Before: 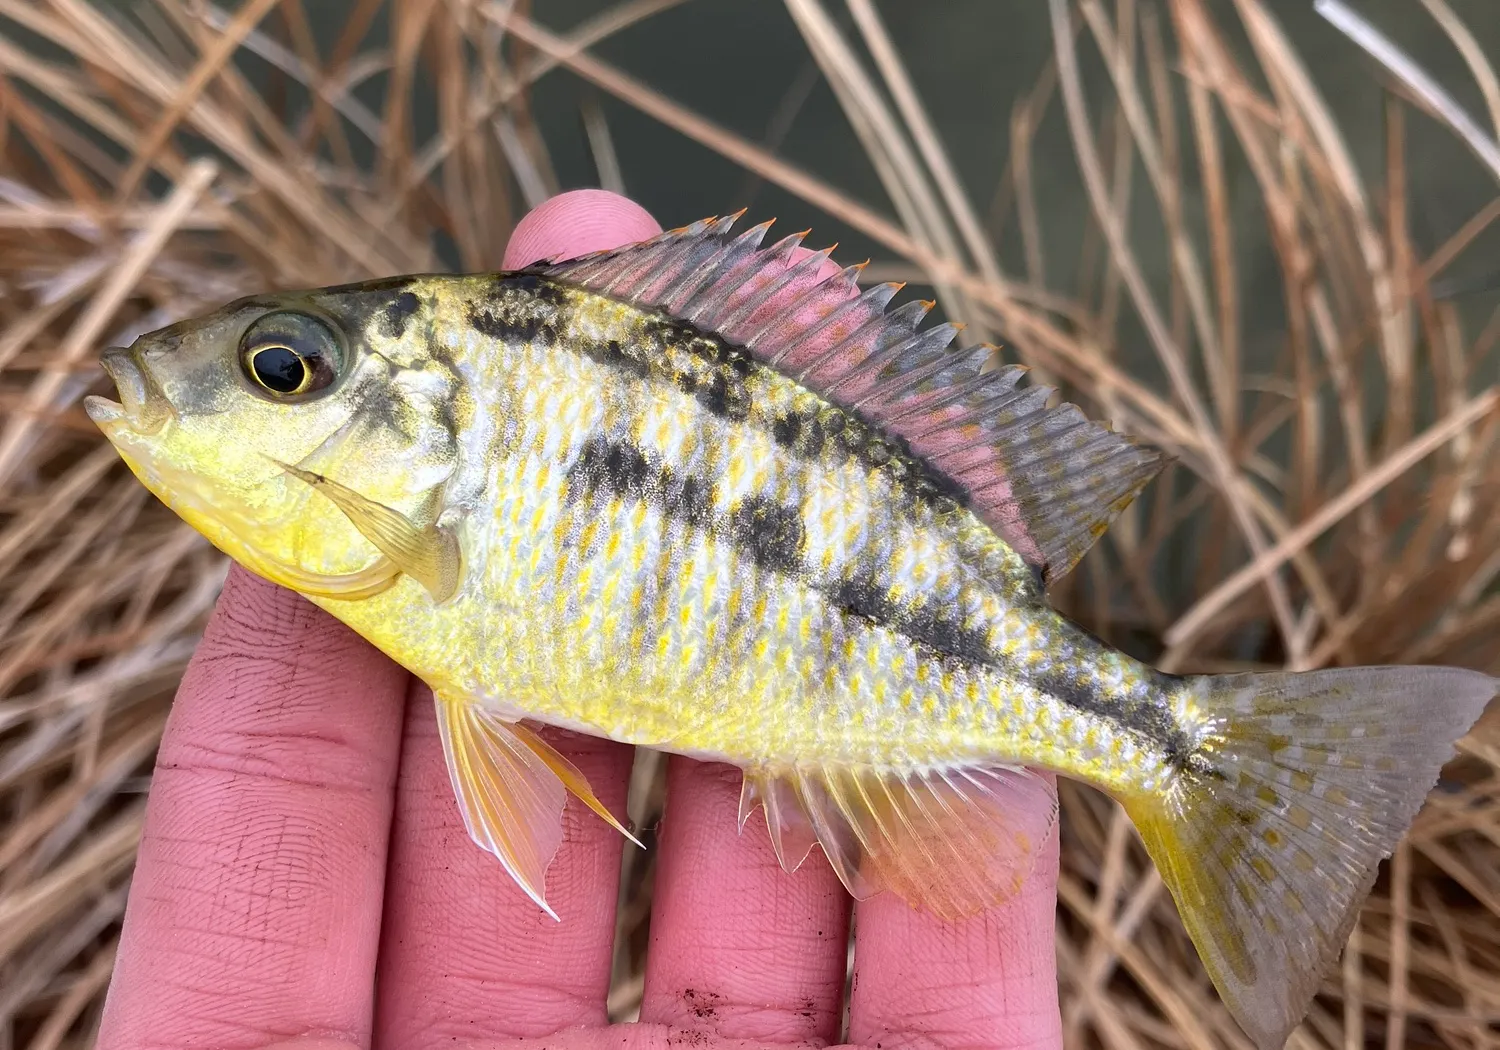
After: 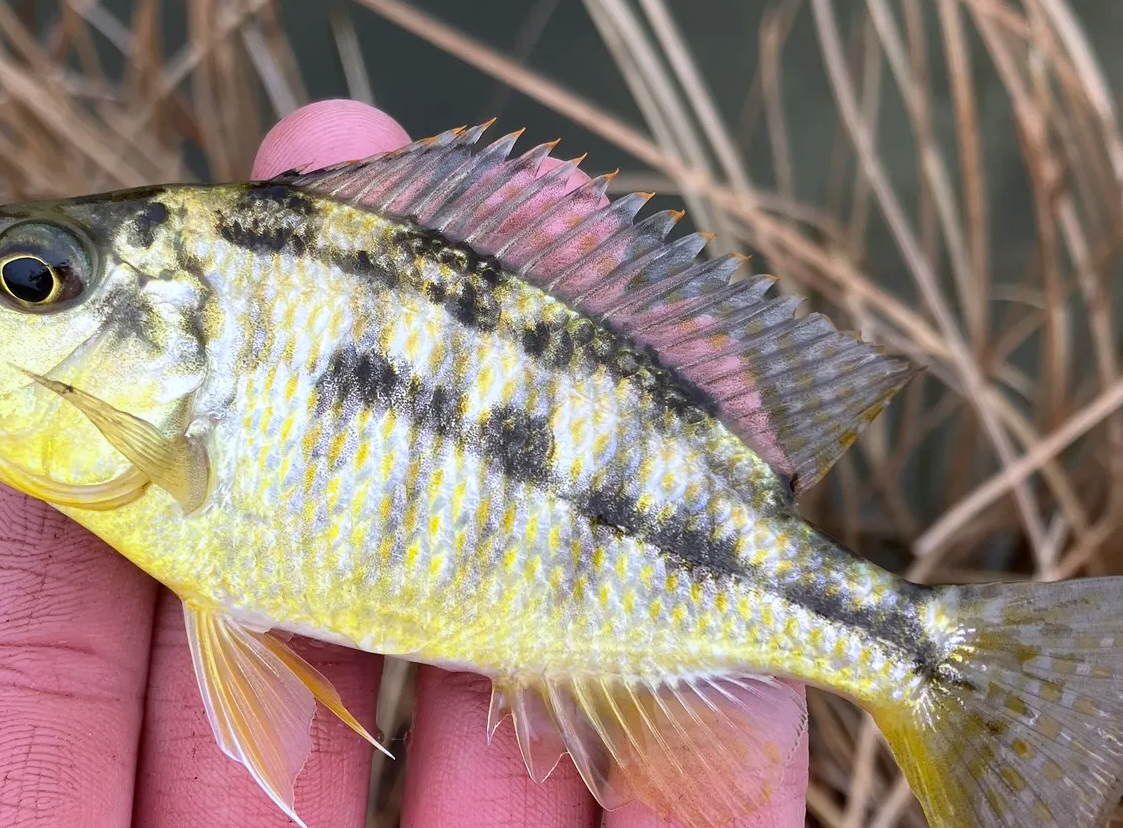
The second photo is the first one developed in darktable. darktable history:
crop: left 16.768%, top 8.653%, right 8.362%, bottom 12.485%
white balance: red 0.967, blue 1.049
